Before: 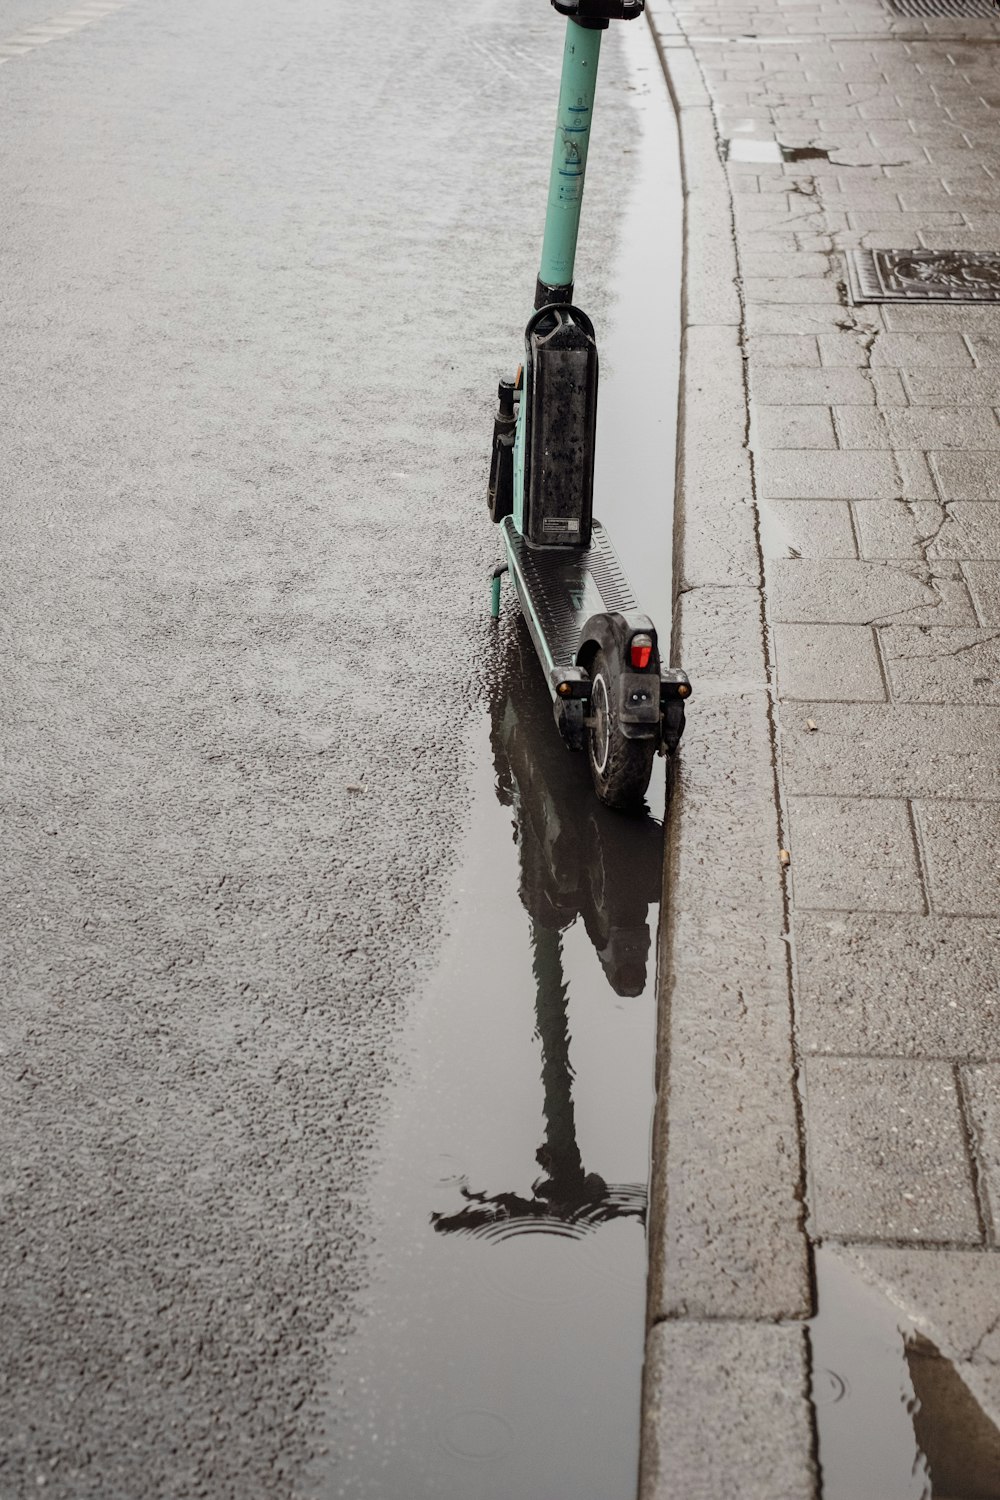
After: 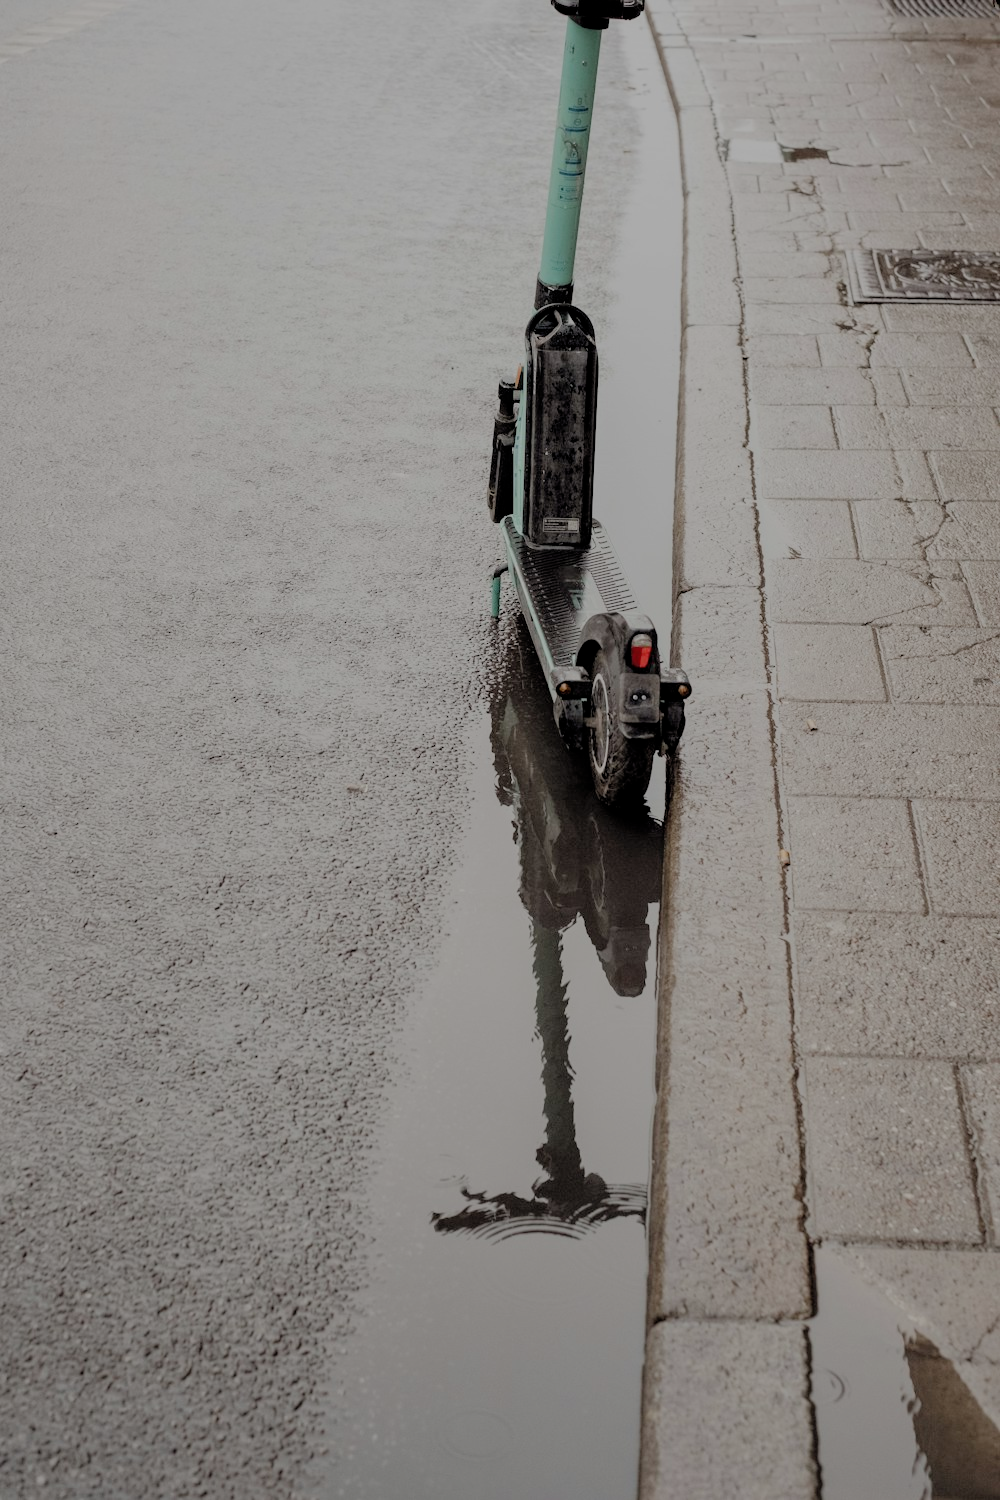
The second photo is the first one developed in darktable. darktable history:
filmic rgb: black relative exposure -7.01 EV, white relative exposure 5.97 EV, target black luminance 0%, hardness 2.76, latitude 62.11%, contrast 0.698, highlights saturation mix 10.87%, shadows ↔ highlights balance -0.117%
